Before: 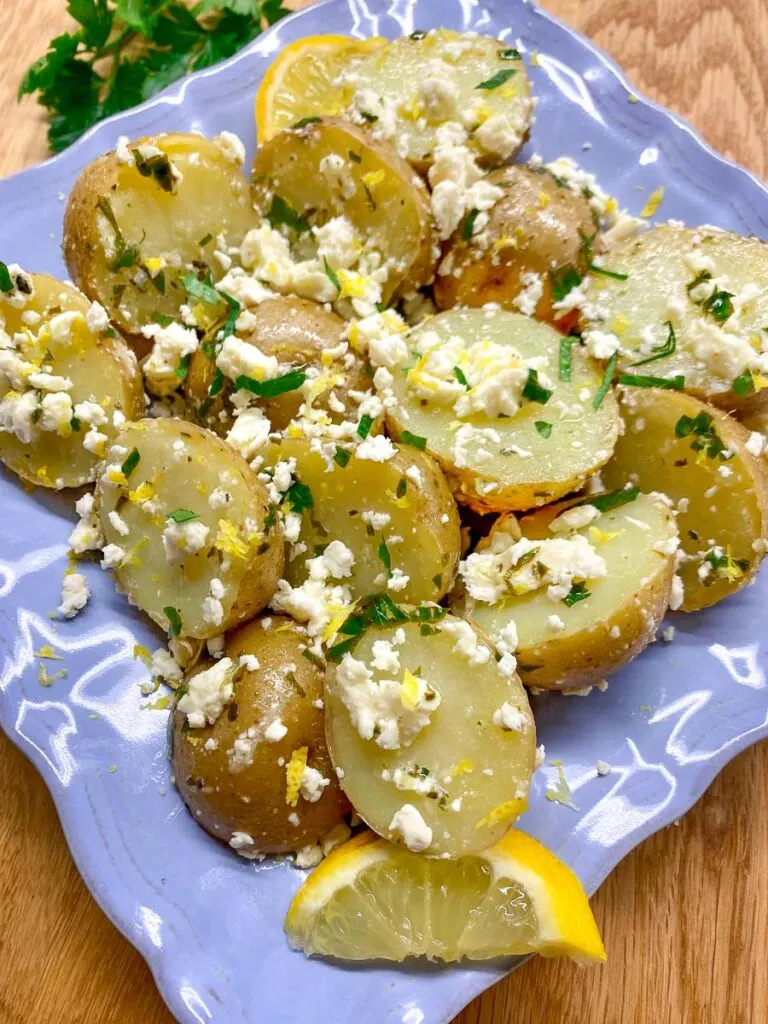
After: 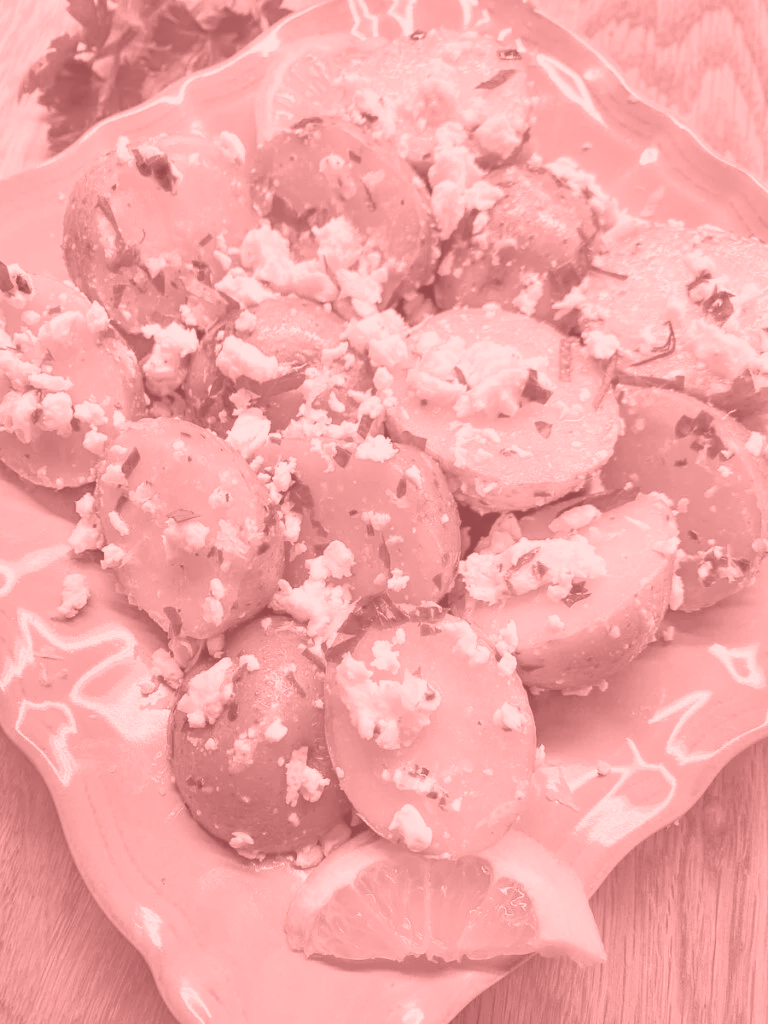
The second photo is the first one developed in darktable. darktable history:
color balance rgb: perceptual saturation grading › global saturation 36%, perceptual brilliance grading › global brilliance 10%, global vibrance 20%
colorize: saturation 51%, source mix 50.67%, lightness 50.67%
color correction: highlights a* 7.34, highlights b* 4.37
